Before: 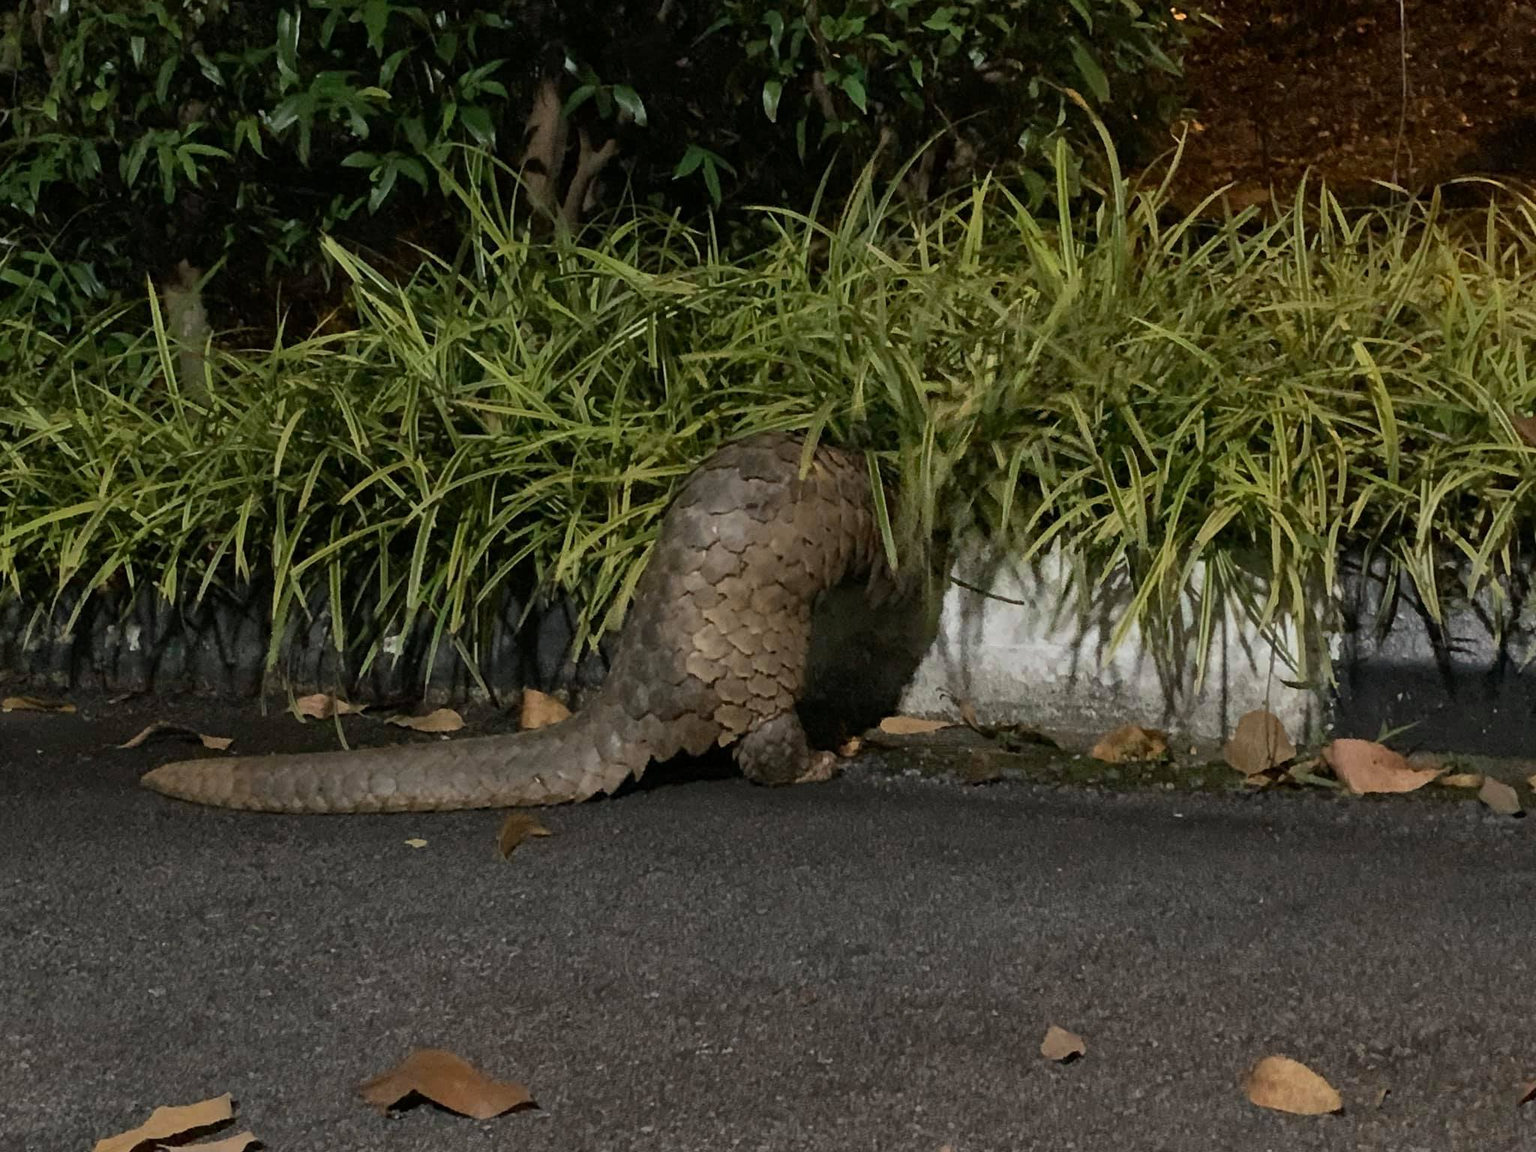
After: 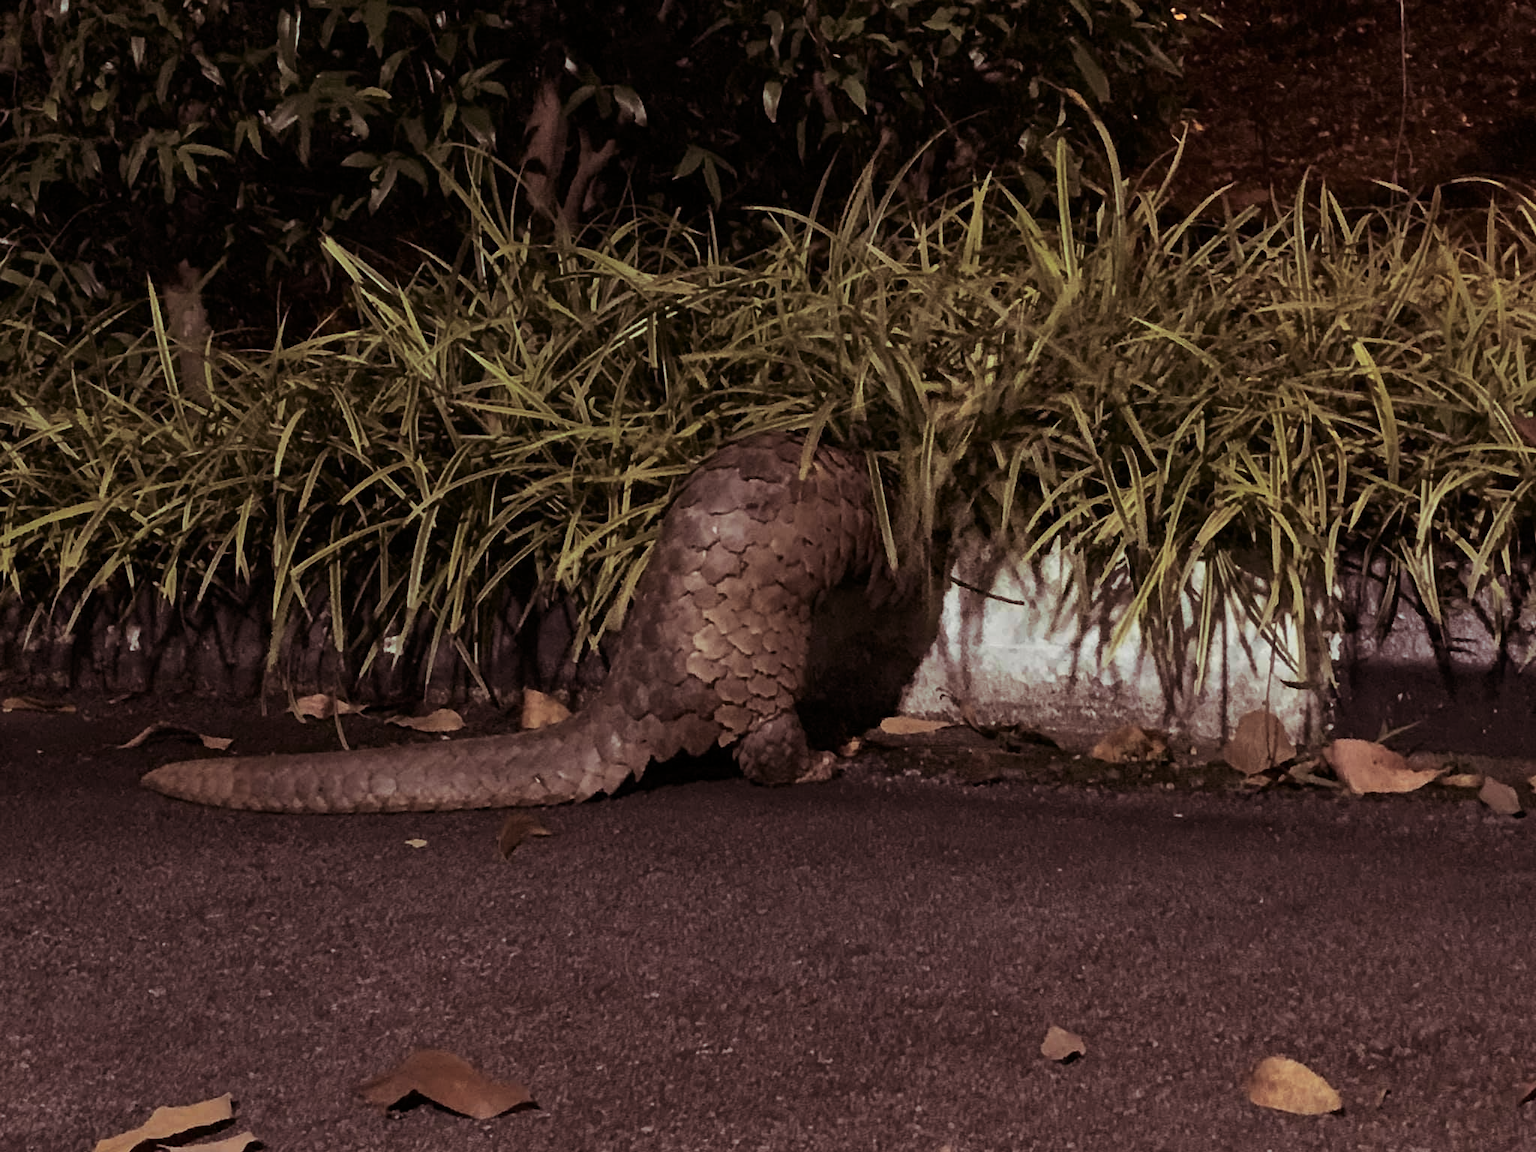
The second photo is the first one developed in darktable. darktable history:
contrast brightness saturation: contrast 0.15, brightness -0.01, saturation 0.1
split-toning: shadows › saturation 0.41, highlights › saturation 0, compress 33.55%
